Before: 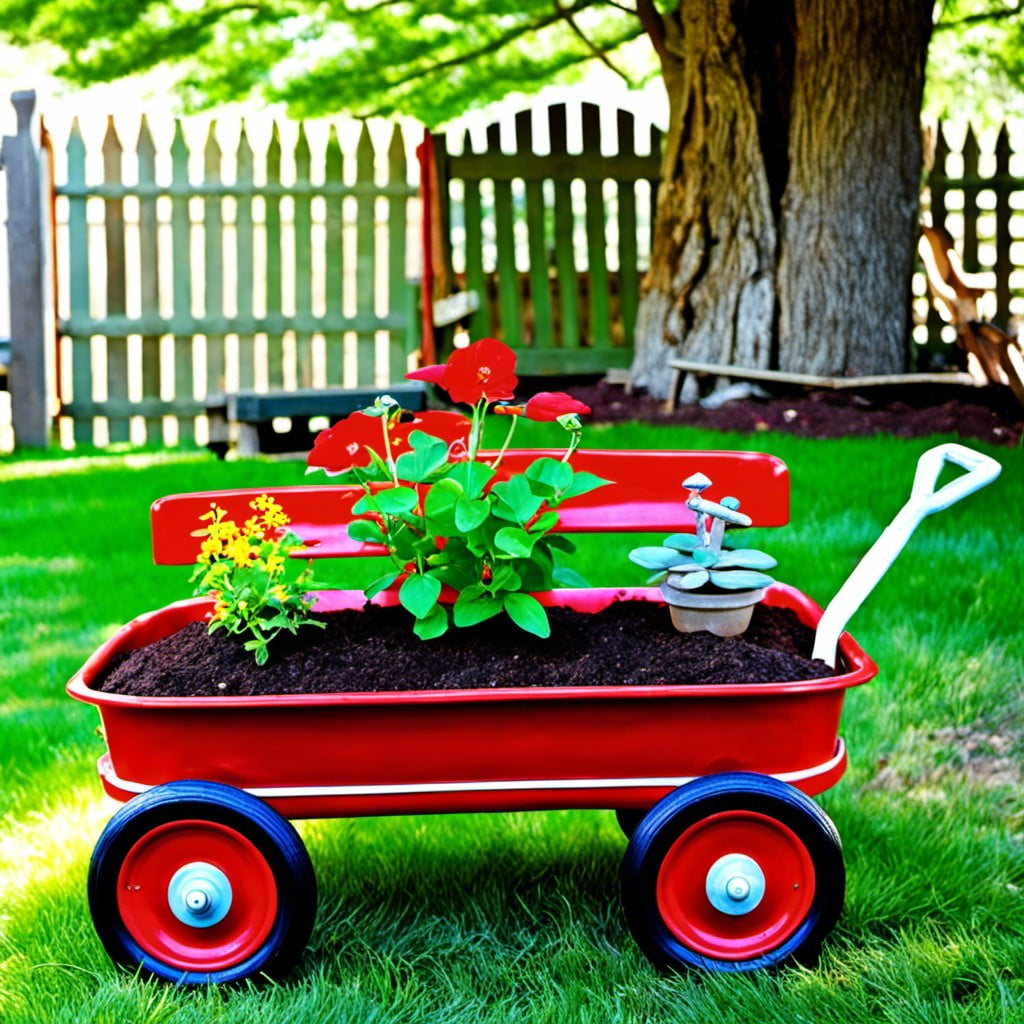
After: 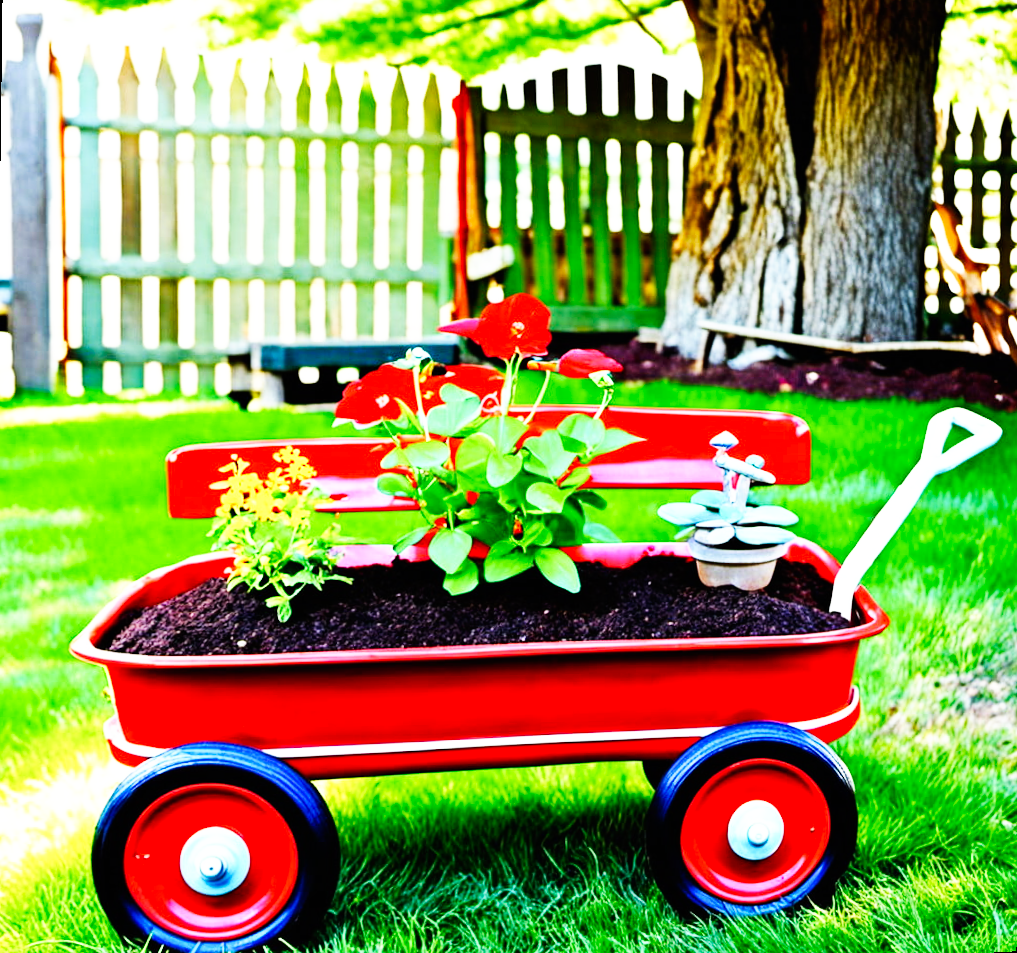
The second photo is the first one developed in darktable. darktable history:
rotate and perspective: rotation 0.679°, lens shift (horizontal) 0.136, crop left 0.009, crop right 0.991, crop top 0.078, crop bottom 0.95
base curve: curves: ch0 [(0, 0) (0.007, 0.004) (0.027, 0.03) (0.046, 0.07) (0.207, 0.54) (0.442, 0.872) (0.673, 0.972) (1, 1)], preserve colors none
